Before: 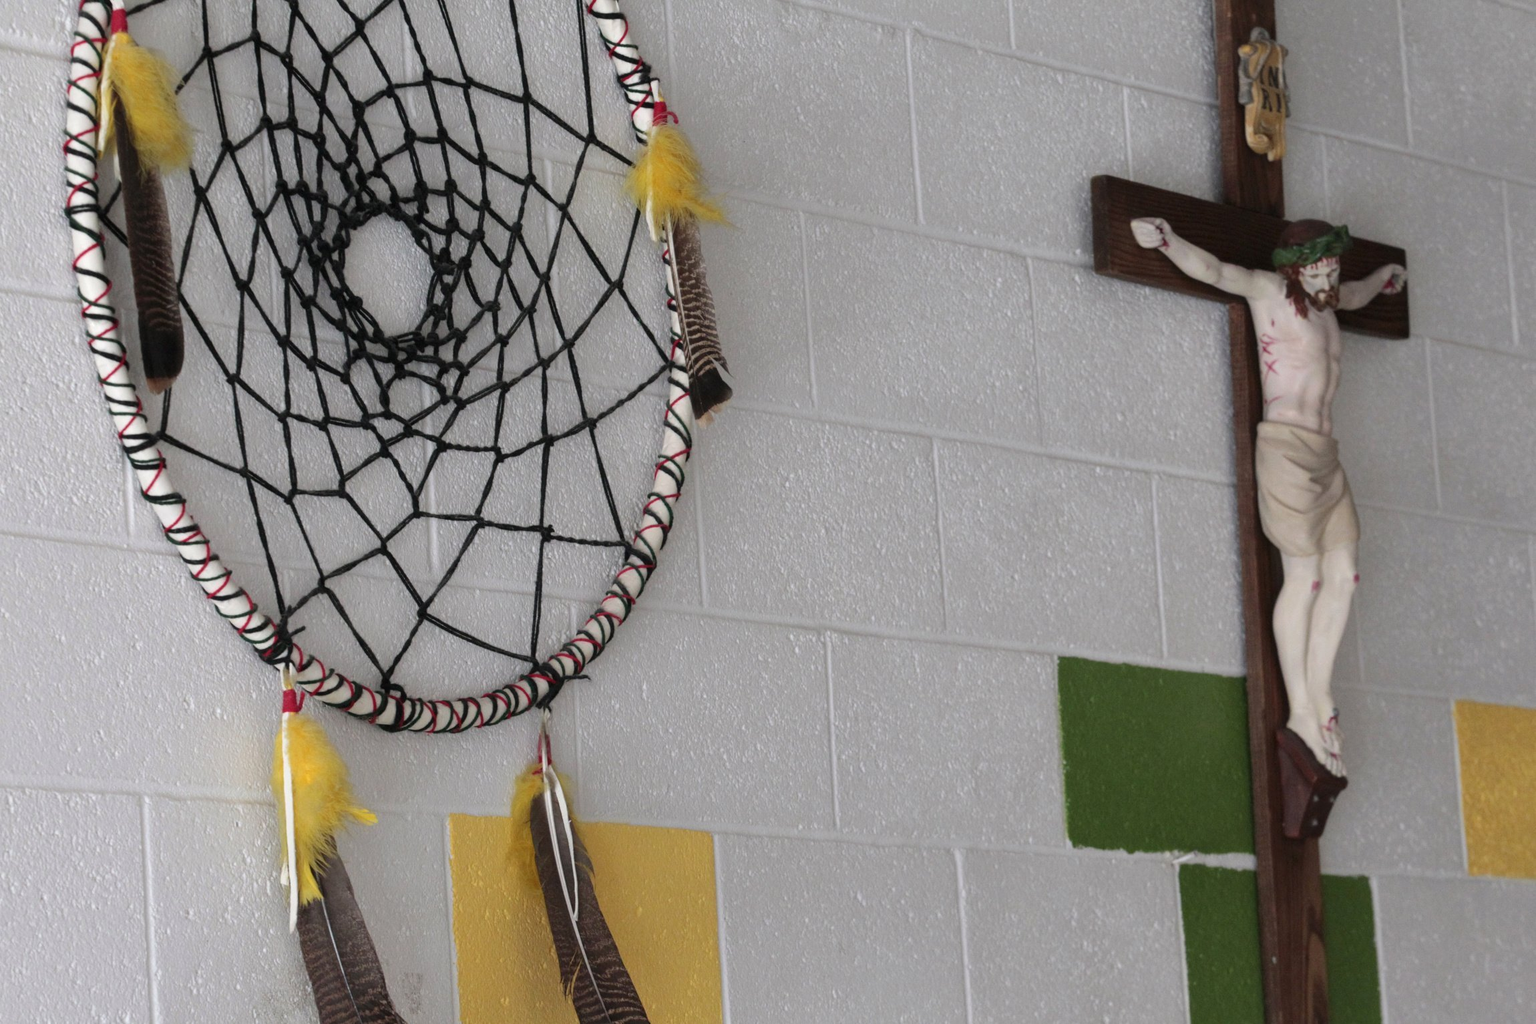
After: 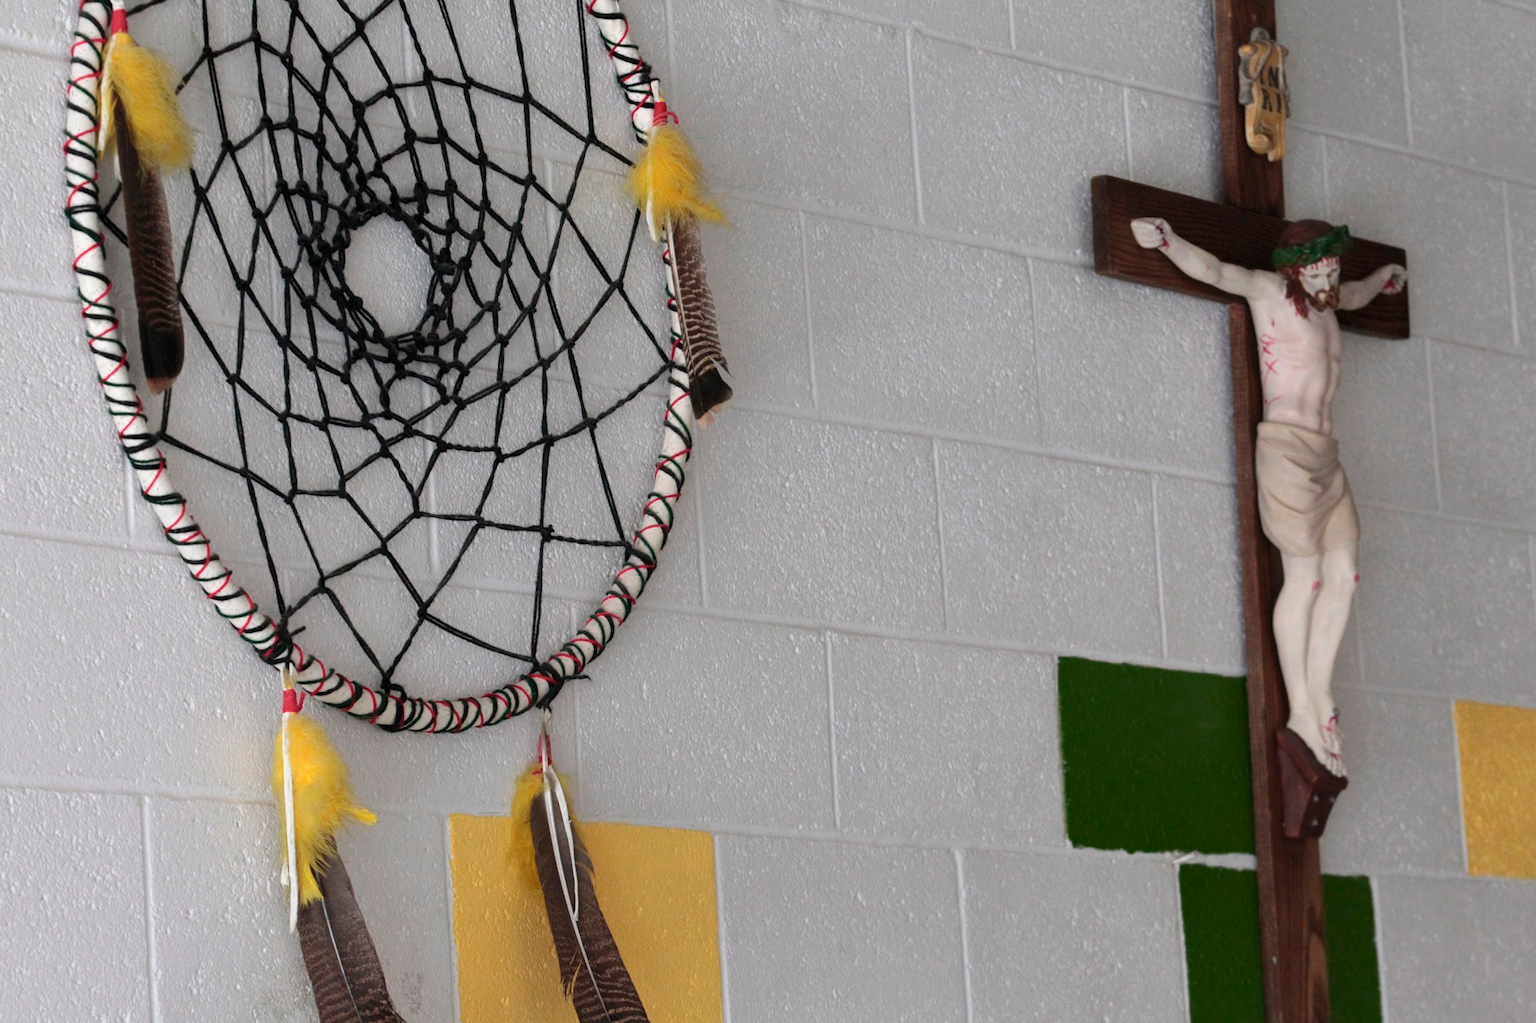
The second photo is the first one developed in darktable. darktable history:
fill light: on, module defaults
color zones: curves: ch0 [(0.25, 0.5) (0.347, 0.092) (0.75, 0.5)]; ch1 [(0.25, 0.5) (0.33, 0.51) (0.75, 0.5)]
